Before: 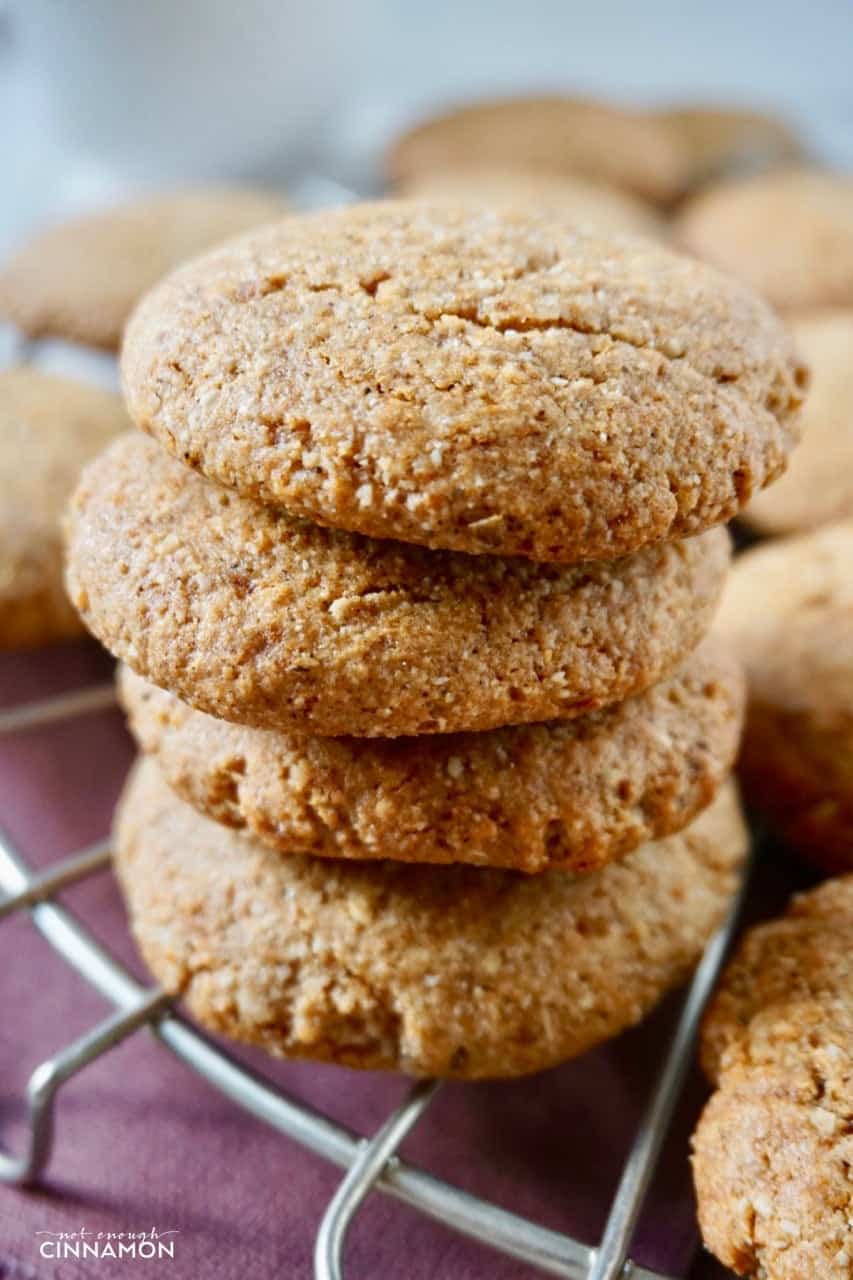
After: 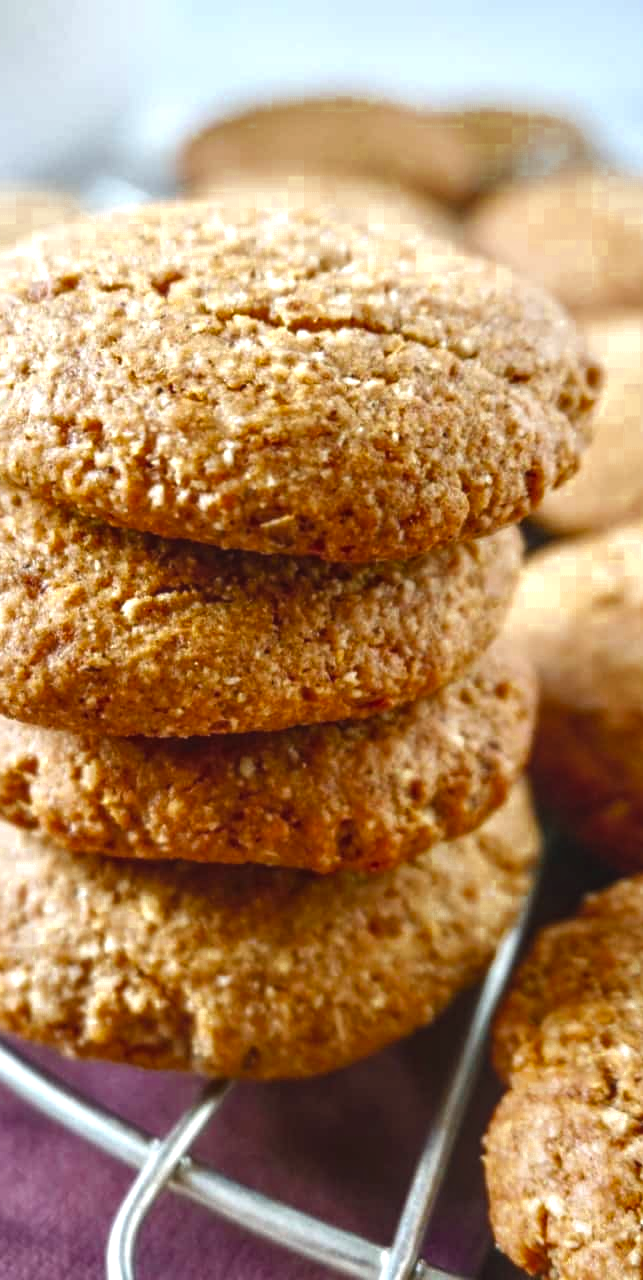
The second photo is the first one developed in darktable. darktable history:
crop and rotate: left 24.6%
exposure: black level correction -0.005, exposure 0.622 EV, compensate highlight preservation false
local contrast: on, module defaults
color zones: curves: ch0 [(0.11, 0.396) (0.195, 0.36) (0.25, 0.5) (0.303, 0.412) (0.357, 0.544) (0.75, 0.5) (0.967, 0.328)]; ch1 [(0, 0.468) (0.112, 0.512) (0.202, 0.6) (0.25, 0.5) (0.307, 0.352) (0.357, 0.544) (0.75, 0.5) (0.963, 0.524)]
